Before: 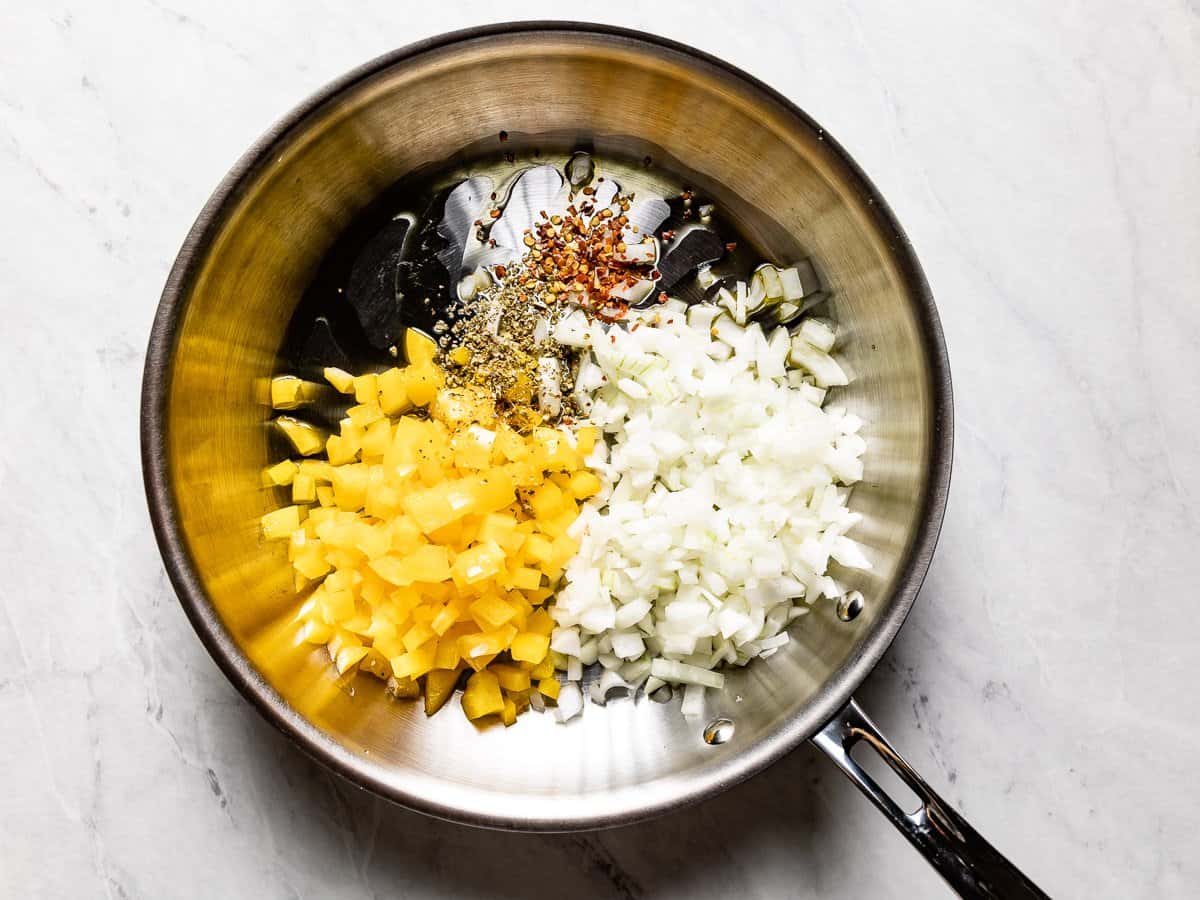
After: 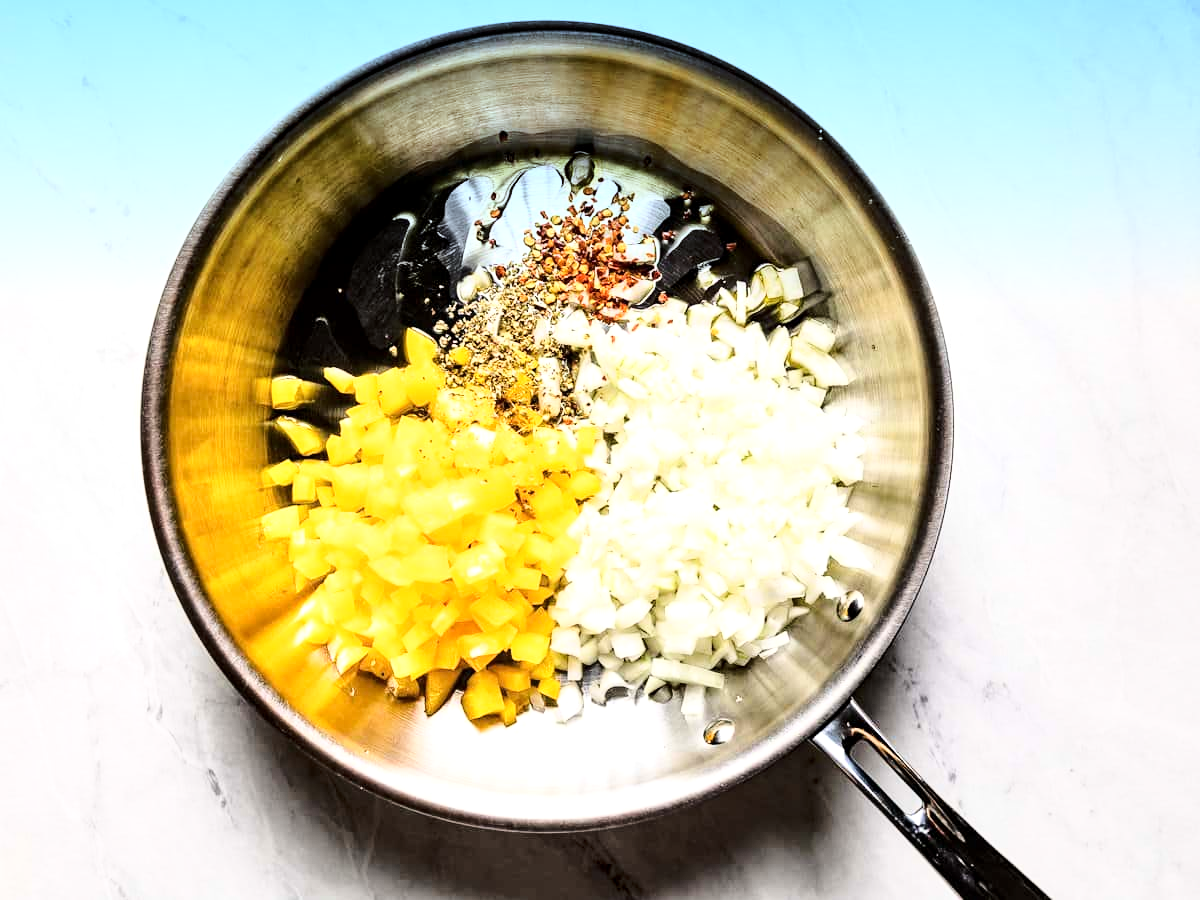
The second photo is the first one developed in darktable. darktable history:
white balance: emerald 1
graduated density: density 2.02 EV, hardness 44%, rotation 0.374°, offset 8.21, hue 208.8°, saturation 97%
local contrast: highlights 100%, shadows 100%, detail 131%, midtone range 0.2
base curve: curves: ch0 [(0, 0) (0.032, 0.037) (0.105, 0.228) (0.435, 0.76) (0.856, 0.983) (1, 1)]
exposure: black level correction 0, compensate exposure bias true, compensate highlight preservation false
